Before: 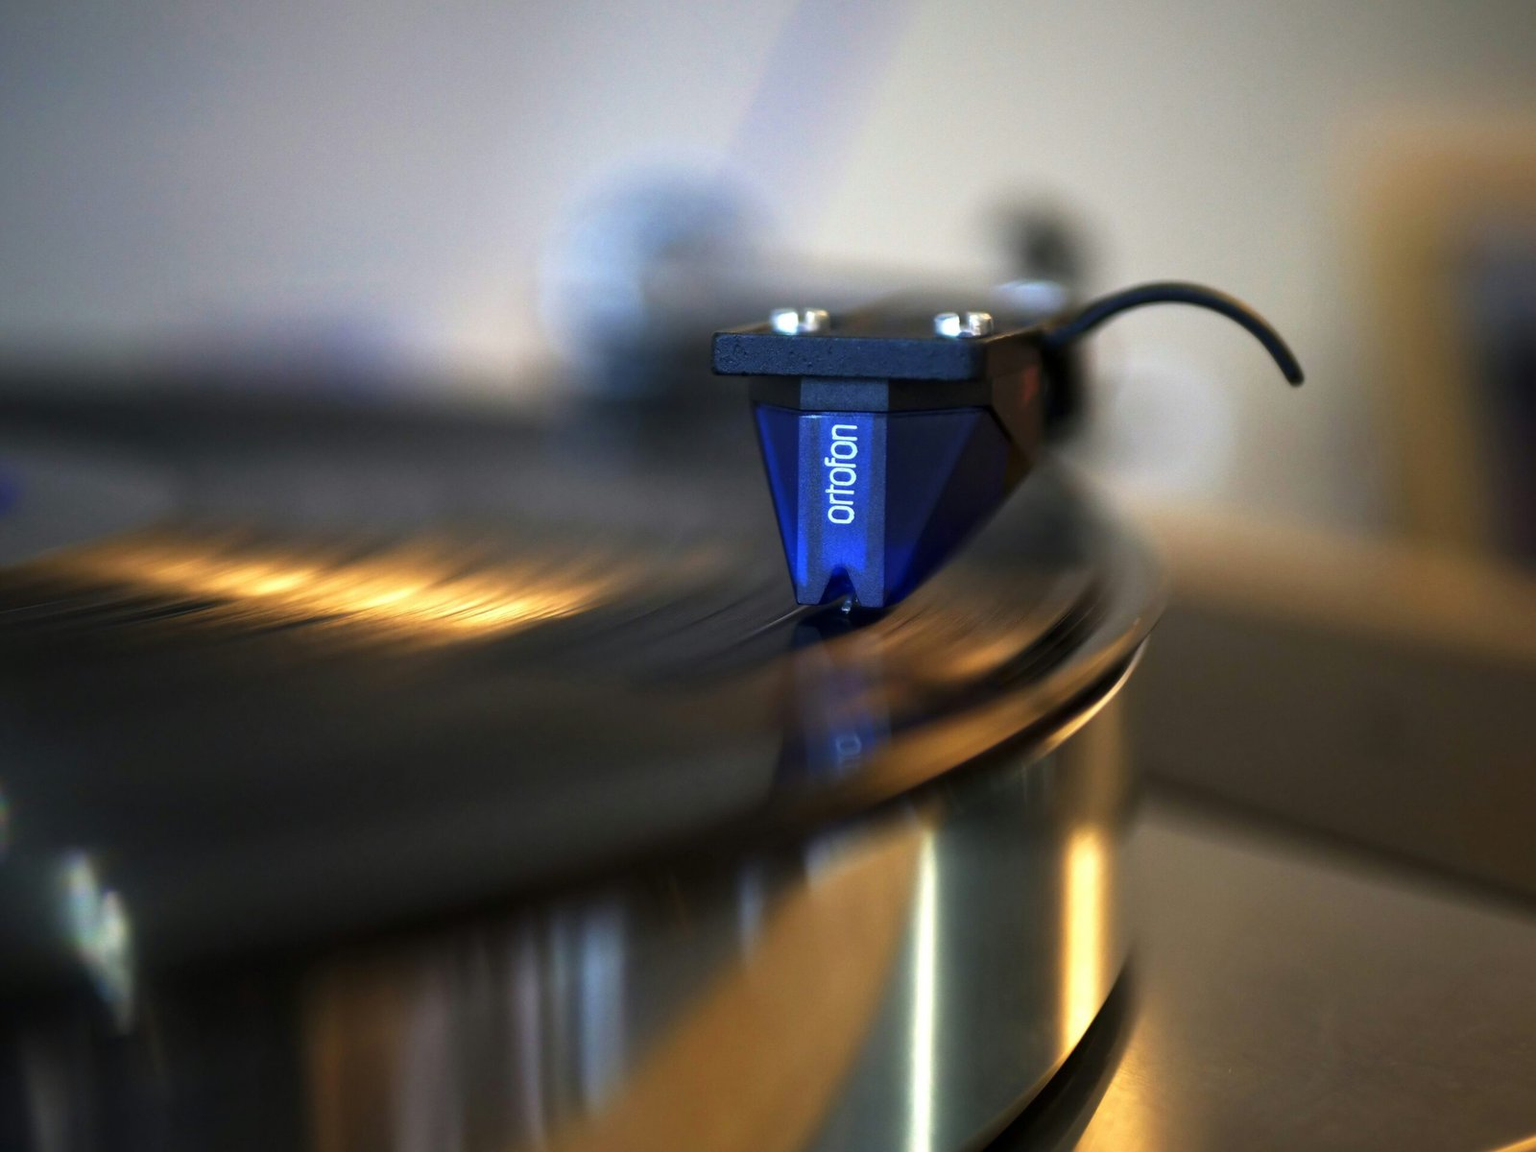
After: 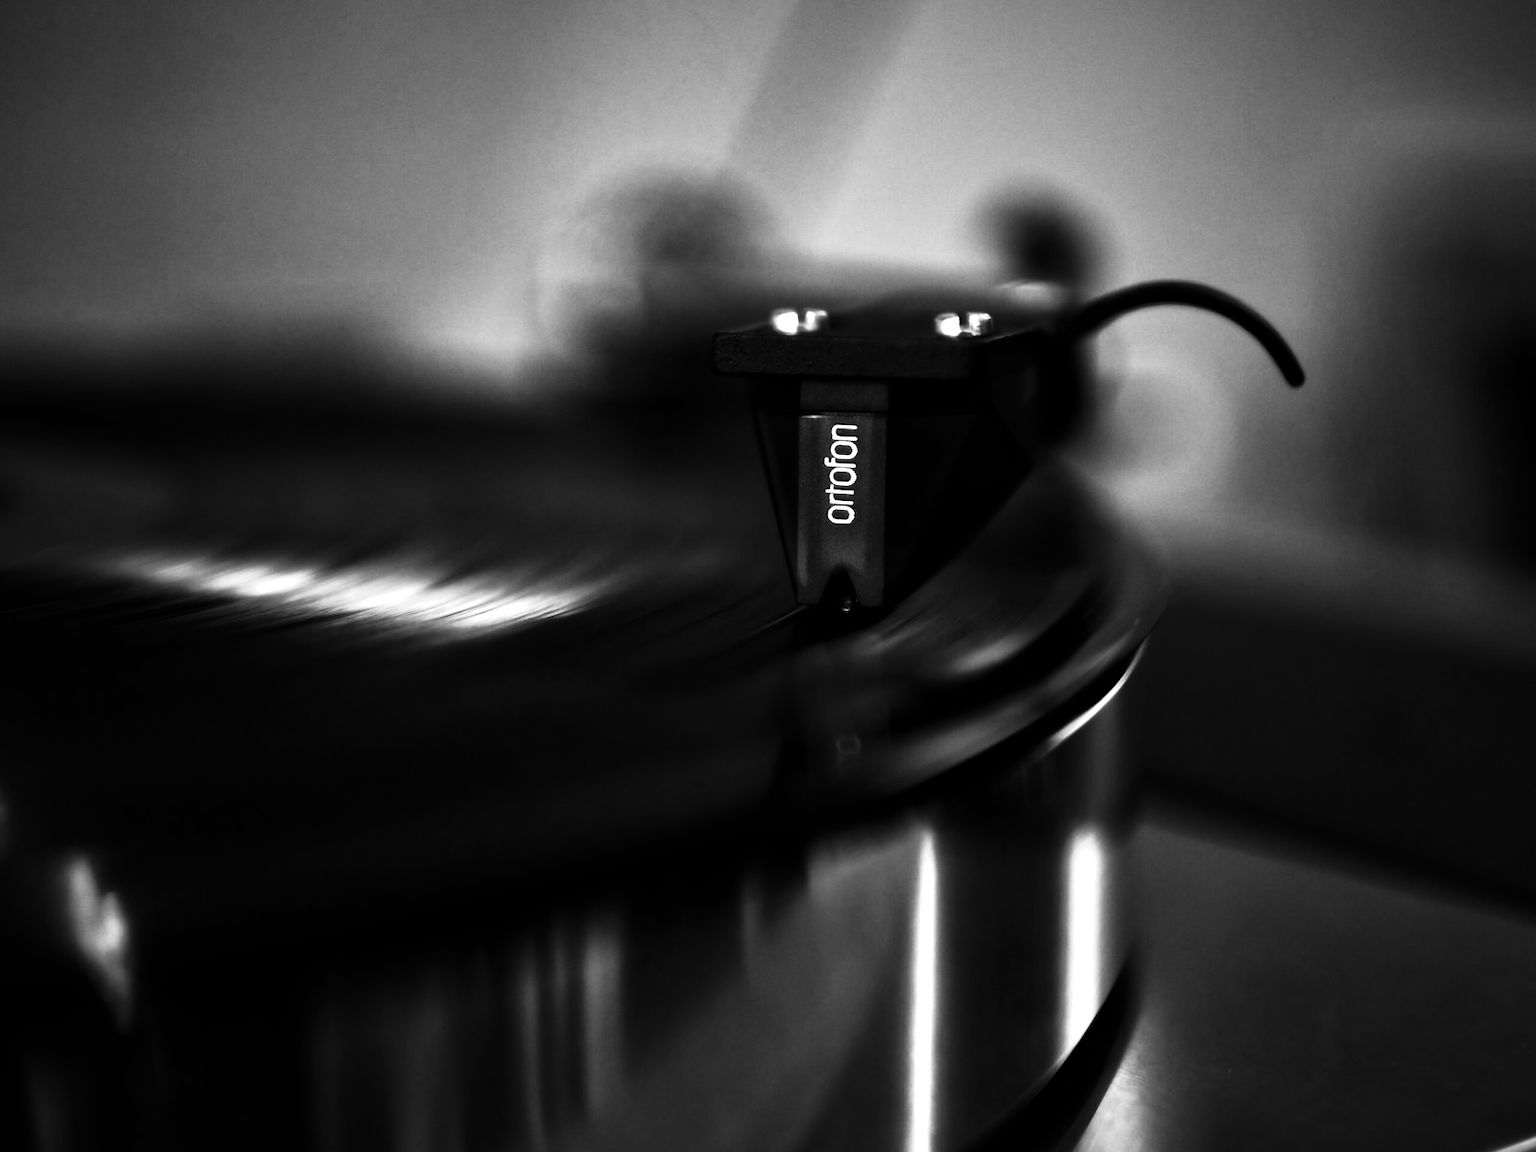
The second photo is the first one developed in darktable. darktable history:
tone curve: curves: ch0 [(0, 0) (0.091, 0.075) (0.409, 0.457) (0.733, 0.82) (0.844, 0.908) (0.909, 0.942) (1, 0.973)]; ch1 [(0, 0) (0.437, 0.404) (0.5, 0.5) (0.529, 0.556) (0.58, 0.606) (0.616, 0.654) (1, 1)]; ch2 [(0, 0) (0.442, 0.415) (0.5, 0.5) (0.535, 0.557) (0.585, 0.62) (1, 1)], color space Lab, independent channels, preserve colors none
contrast equalizer: y [[0.513, 0.565, 0.608, 0.562, 0.512, 0.5], [0.5 ×6], [0.5, 0.5, 0.5, 0.528, 0.598, 0.658], [0 ×6], [0 ×6]]
contrast brightness saturation: contrast -0.03, brightness -0.59, saturation -1
shadows and highlights: shadows 25, highlights -25
